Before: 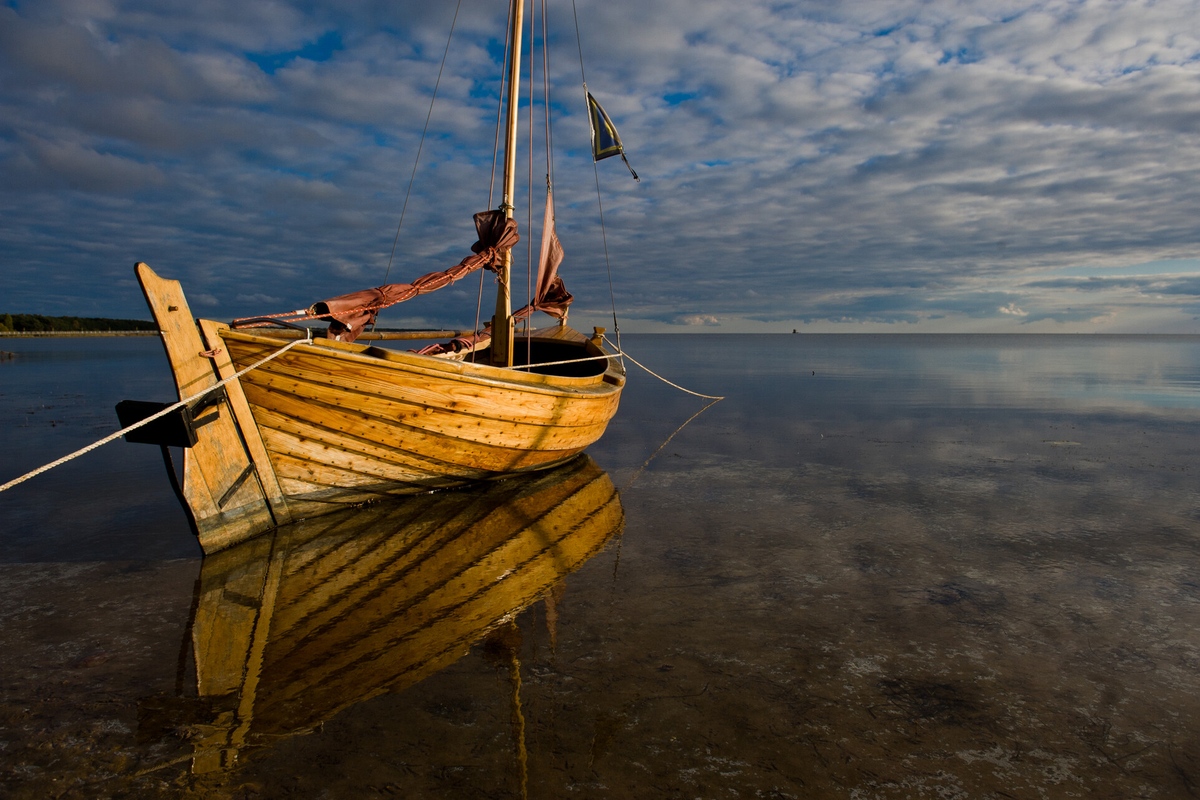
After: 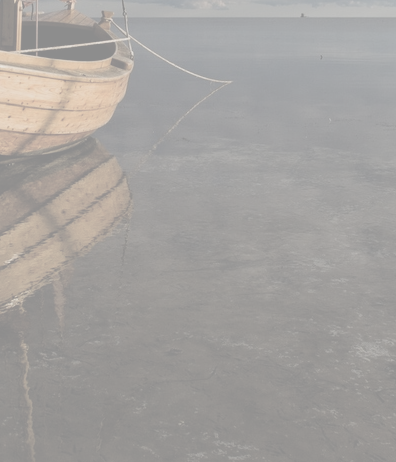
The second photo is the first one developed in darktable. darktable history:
crop: left 41.032%, top 39.508%, right 25.919%, bottom 2.673%
exposure: black level correction -0.021, exposure -0.039 EV, compensate highlight preservation false
contrast brightness saturation: contrast -0.324, brightness 0.734, saturation -0.777
